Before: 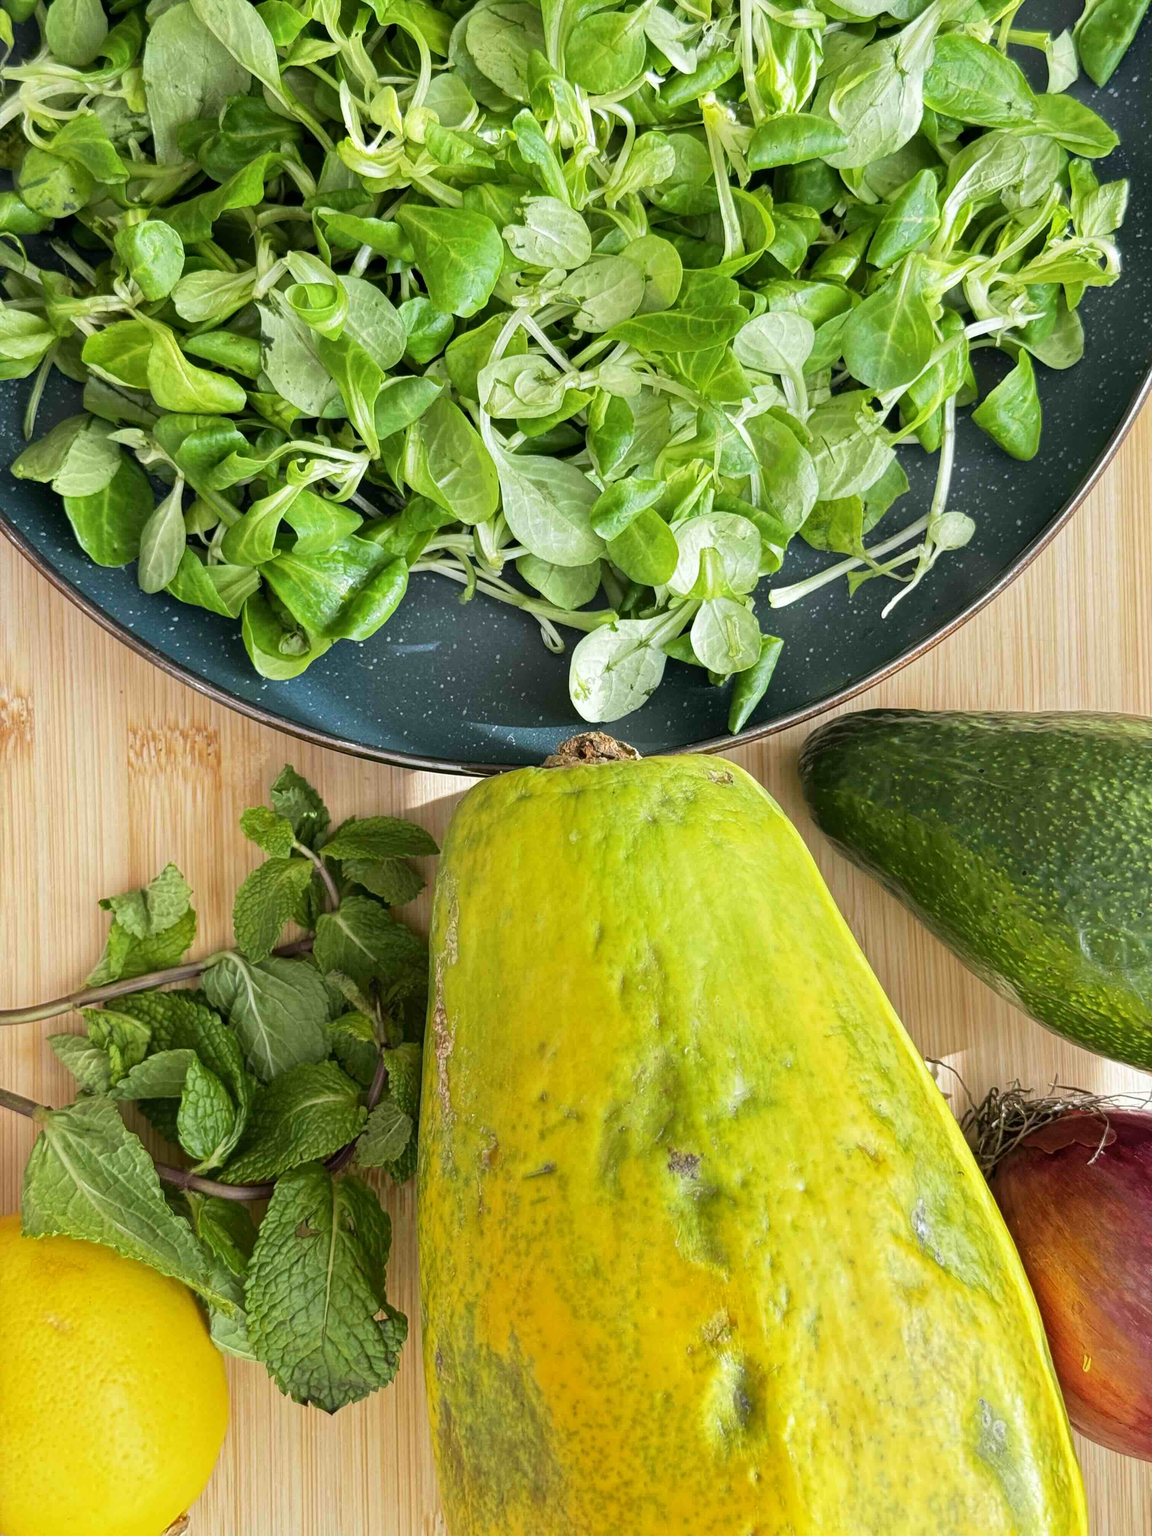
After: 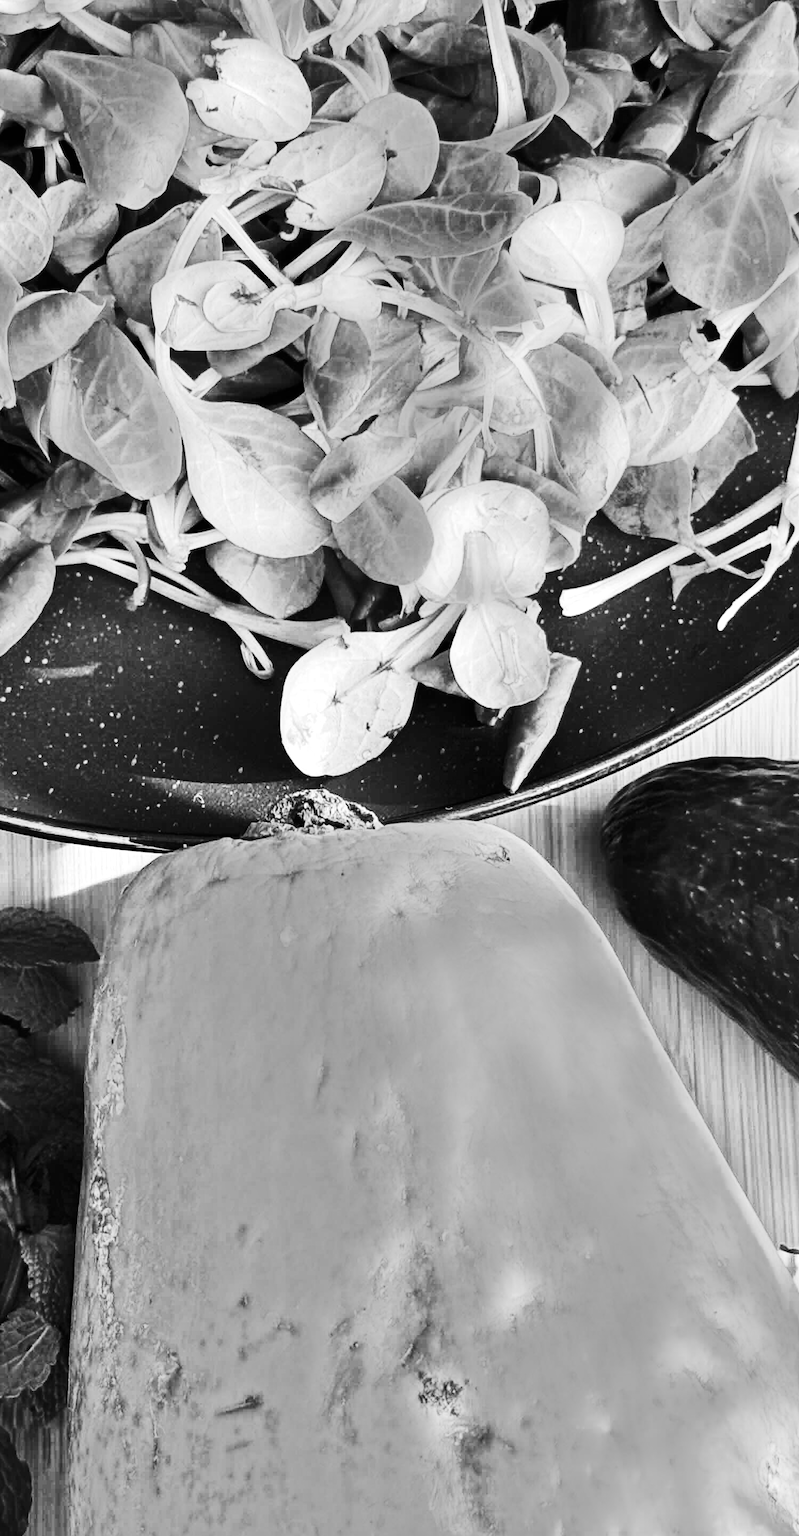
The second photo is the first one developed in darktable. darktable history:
contrast brightness saturation: contrast 0.4, brightness 0.05, saturation 0.25
monochrome: a 16.06, b 15.48, size 1
tone equalizer: -8 EV -0.417 EV, -7 EV -0.389 EV, -6 EV -0.333 EV, -5 EV -0.222 EV, -3 EV 0.222 EV, -2 EV 0.333 EV, -1 EV 0.389 EV, +0 EV 0.417 EV, edges refinement/feathering 500, mask exposure compensation -1.57 EV, preserve details no
crop: left 32.075%, top 10.976%, right 18.355%, bottom 17.596%
